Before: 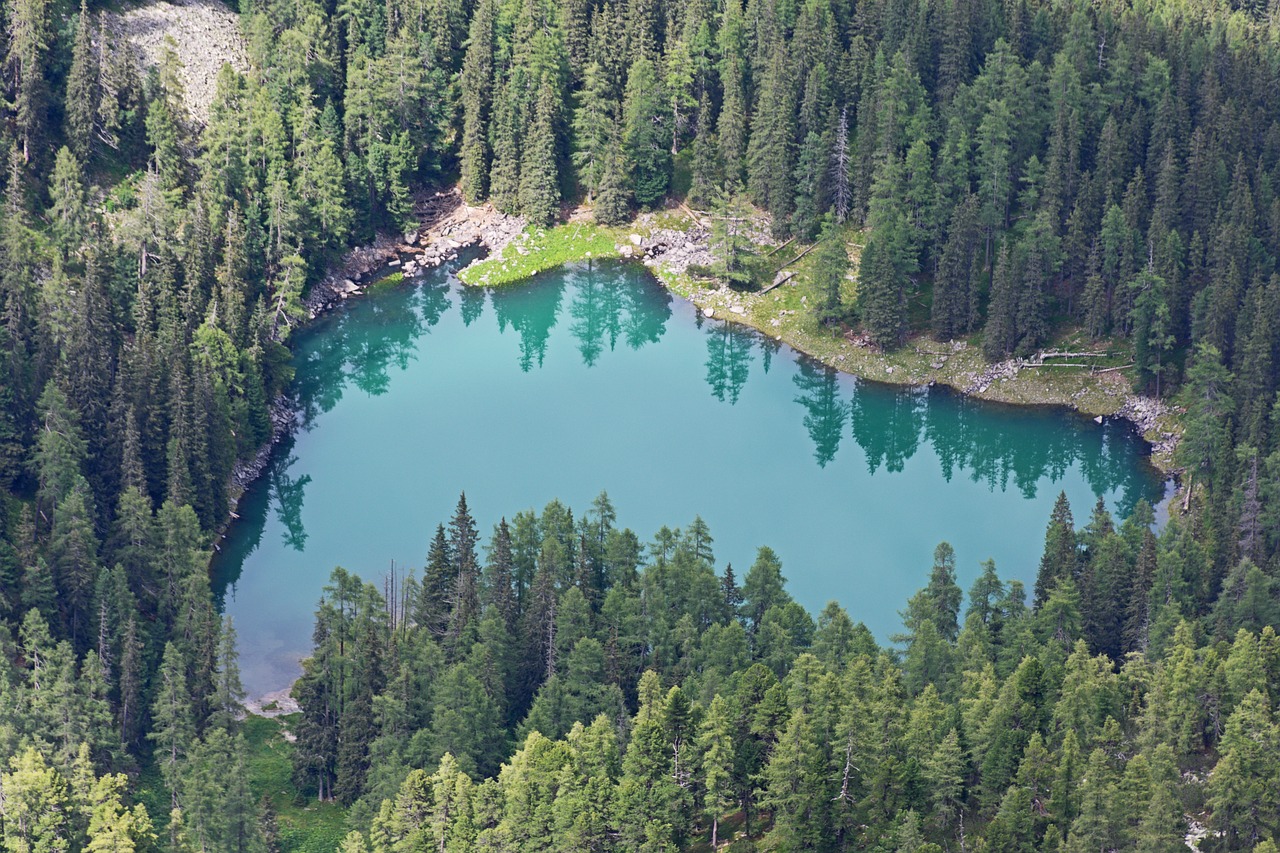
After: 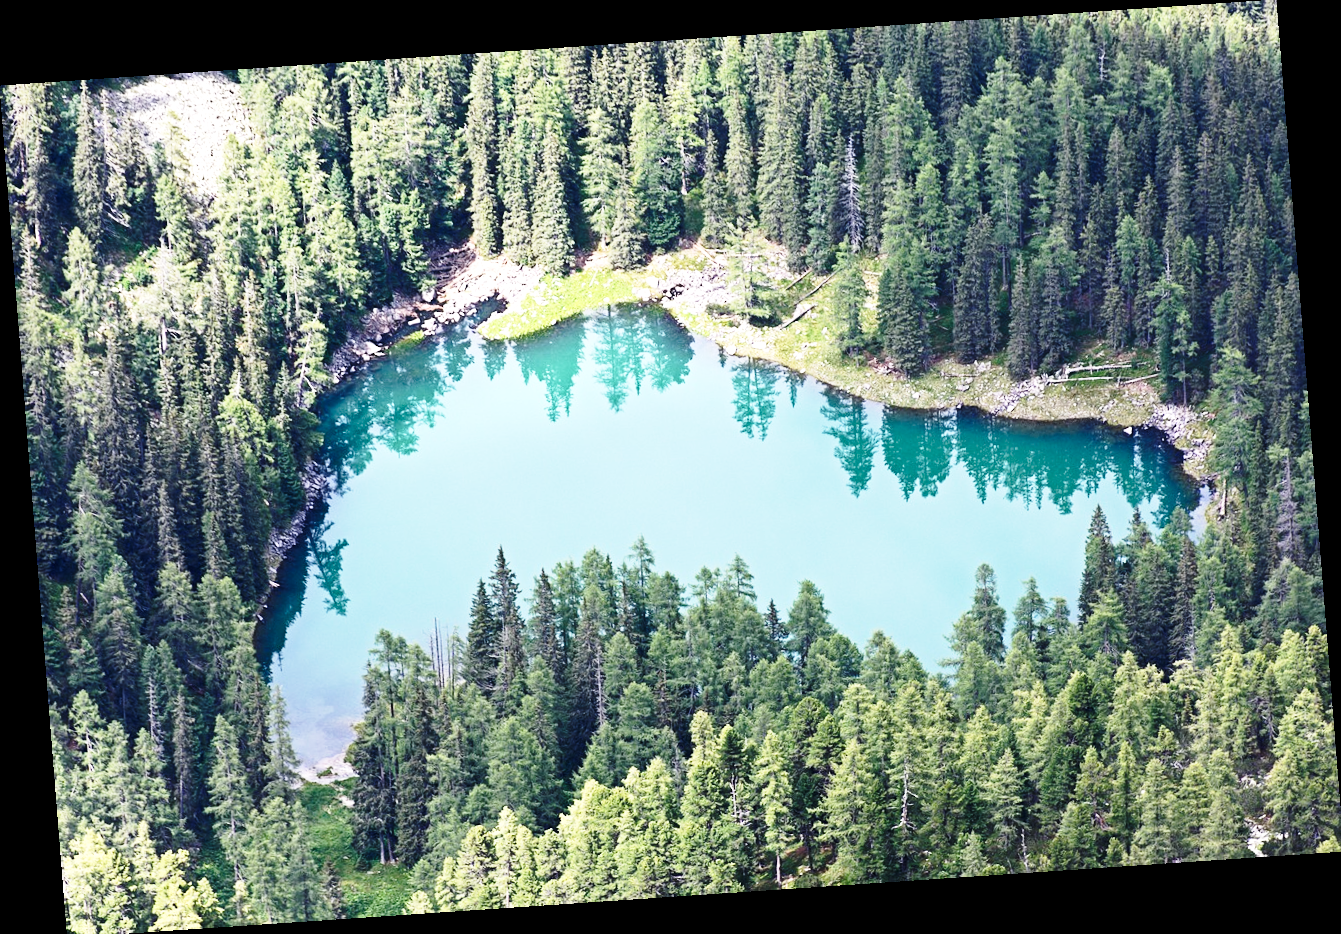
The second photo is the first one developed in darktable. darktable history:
rotate and perspective: rotation -4.2°, shear 0.006, automatic cropping off
crop: top 0.05%, bottom 0.098%
base curve: curves: ch0 [(0, 0) (0.028, 0.03) (0.121, 0.232) (0.46, 0.748) (0.859, 0.968) (1, 1)], preserve colors none
tone equalizer: -8 EV -0.75 EV, -7 EV -0.7 EV, -6 EV -0.6 EV, -5 EV -0.4 EV, -3 EV 0.4 EV, -2 EV 0.6 EV, -1 EV 0.7 EV, +0 EV 0.75 EV, edges refinement/feathering 500, mask exposure compensation -1.57 EV, preserve details no
